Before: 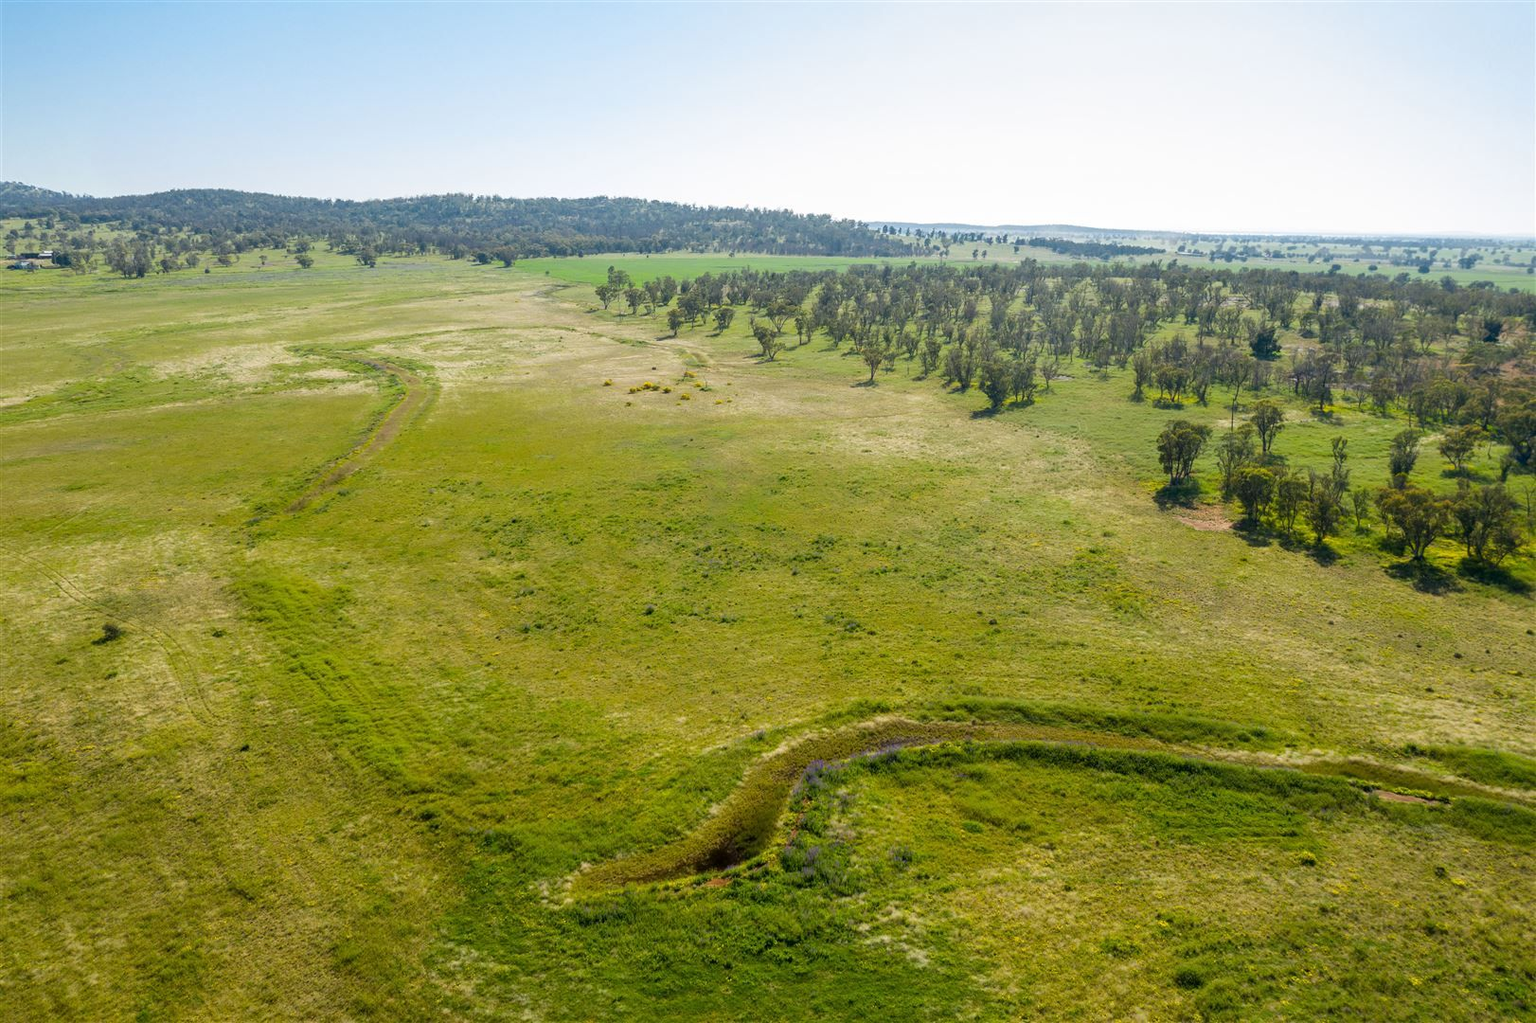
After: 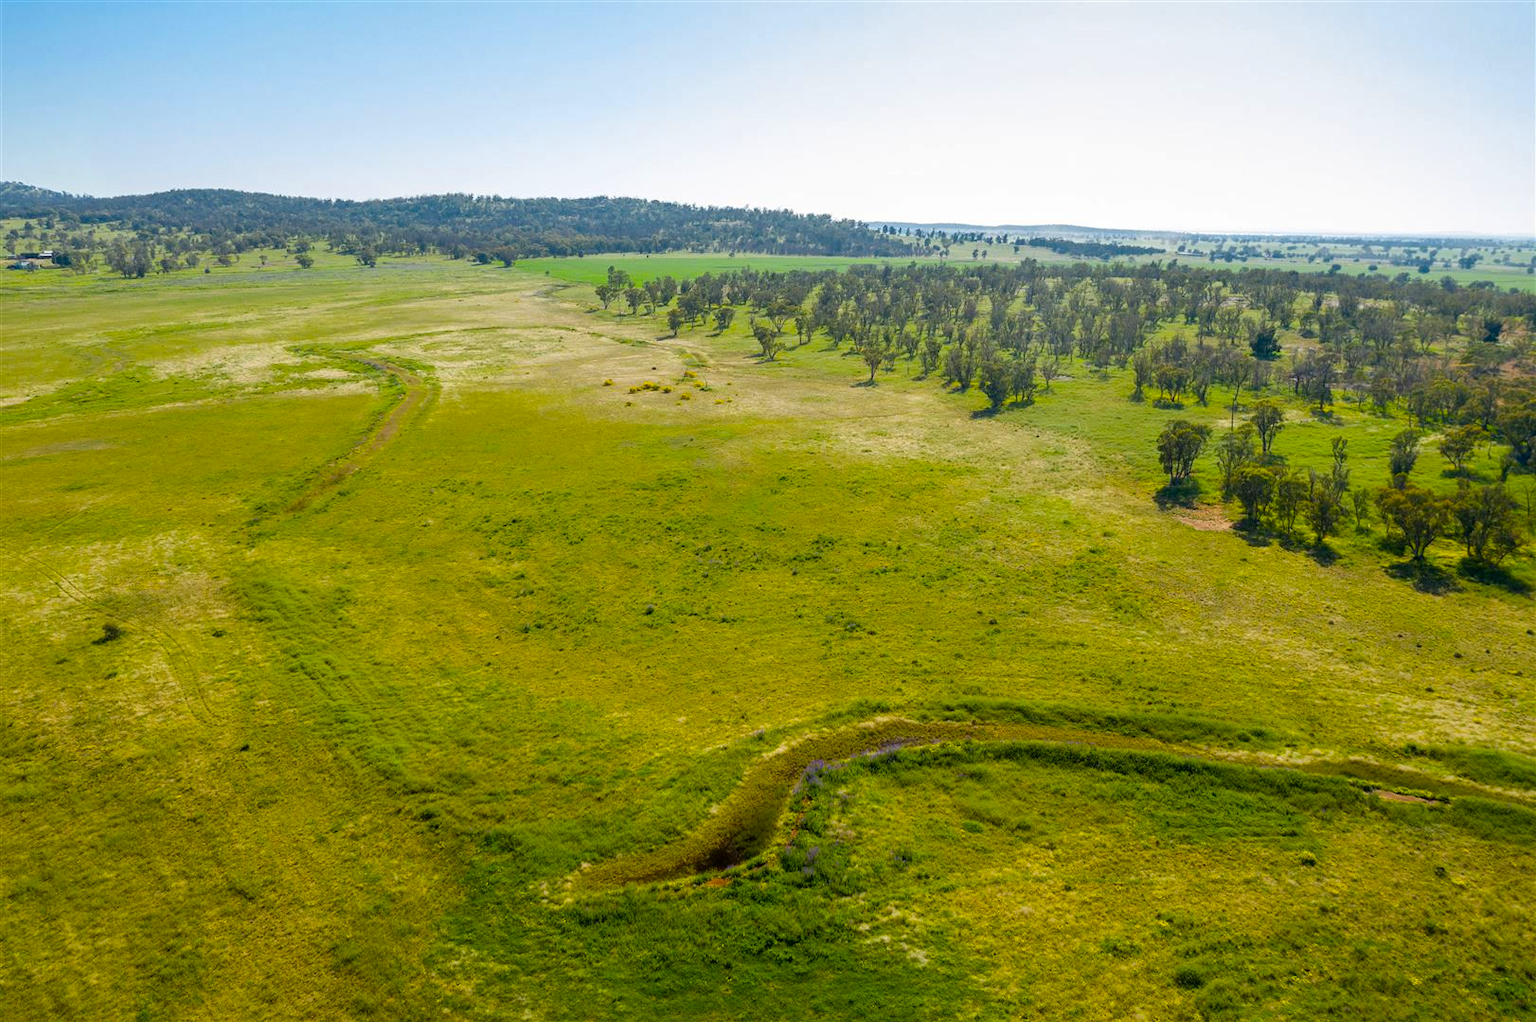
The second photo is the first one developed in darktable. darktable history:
color balance rgb: perceptual saturation grading › global saturation 31.129%
shadows and highlights: shadows -88.53, highlights -36.27, soften with gaussian
